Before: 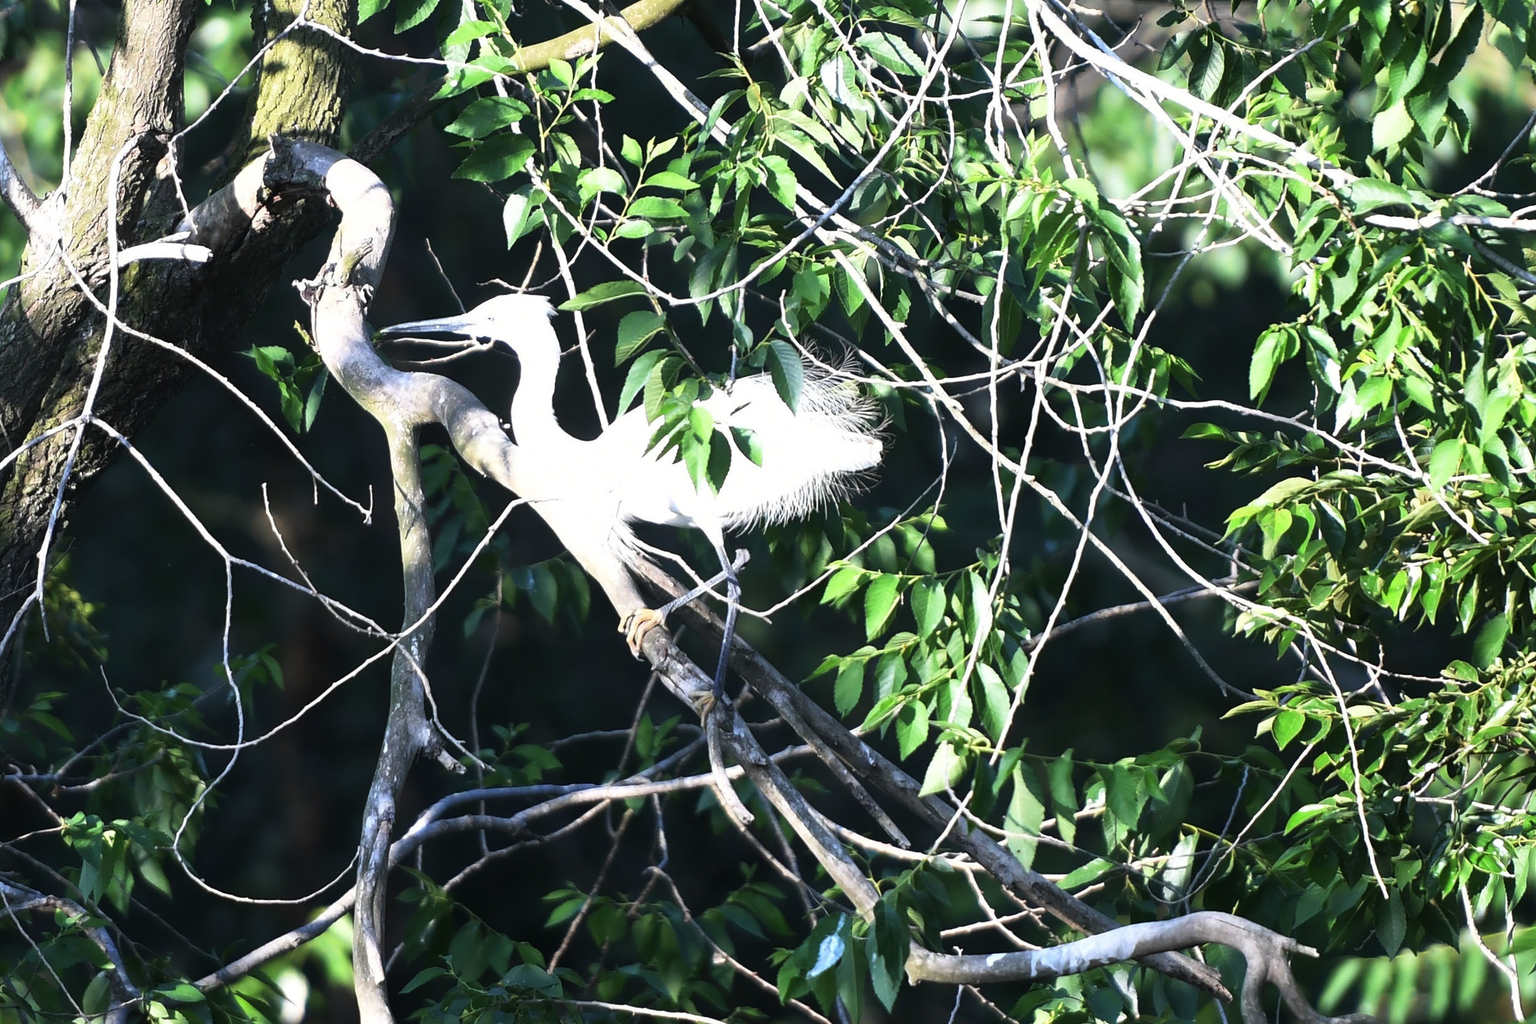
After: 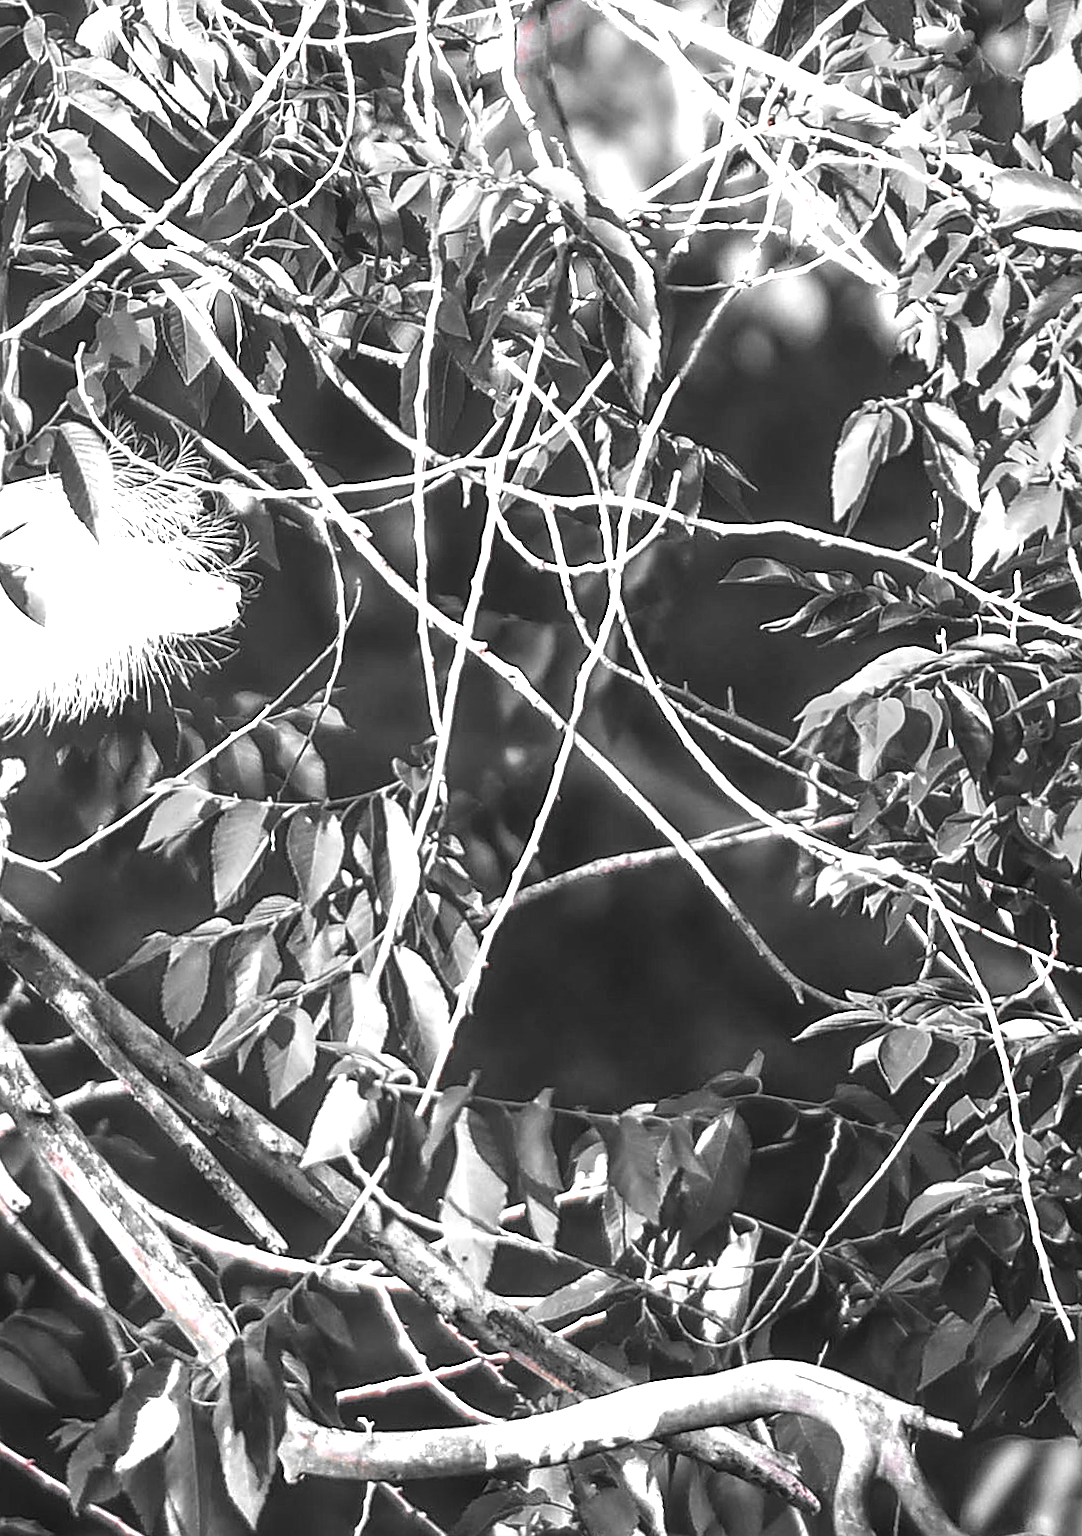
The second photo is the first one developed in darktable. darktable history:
color zones: curves: ch0 [(0, 0.352) (0.143, 0.407) (0.286, 0.386) (0.429, 0.431) (0.571, 0.829) (0.714, 0.853) (0.857, 0.833) (1, 0.352)]; ch1 [(0, 0.604) (0.072, 0.726) (0.096, 0.608) (0.205, 0.007) (0.571, -0.006) (0.839, -0.013) (0.857, -0.012) (1, 0.604)]
sharpen: on, module defaults
rotate and perspective: rotation 0.226°, lens shift (vertical) -0.042, crop left 0.023, crop right 0.982, crop top 0.006, crop bottom 0.994
white balance: red 0.967, blue 1.119, emerald 0.756
crop: left 47.628%, top 6.643%, right 7.874%
exposure: black level correction 0.001, exposure 0.675 EV, compensate highlight preservation false
local contrast: highlights 61%, detail 143%, midtone range 0.428
color balance rgb: shadows lift › chroma 2%, shadows lift › hue 247.2°, power › chroma 0.3%, power › hue 25.2°, highlights gain › chroma 3%, highlights gain › hue 60°, global offset › luminance 0.75%, perceptual saturation grading › global saturation 20%, perceptual saturation grading › highlights -20%, perceptual saturation grading › shadows 30%, global vibrance 20%
